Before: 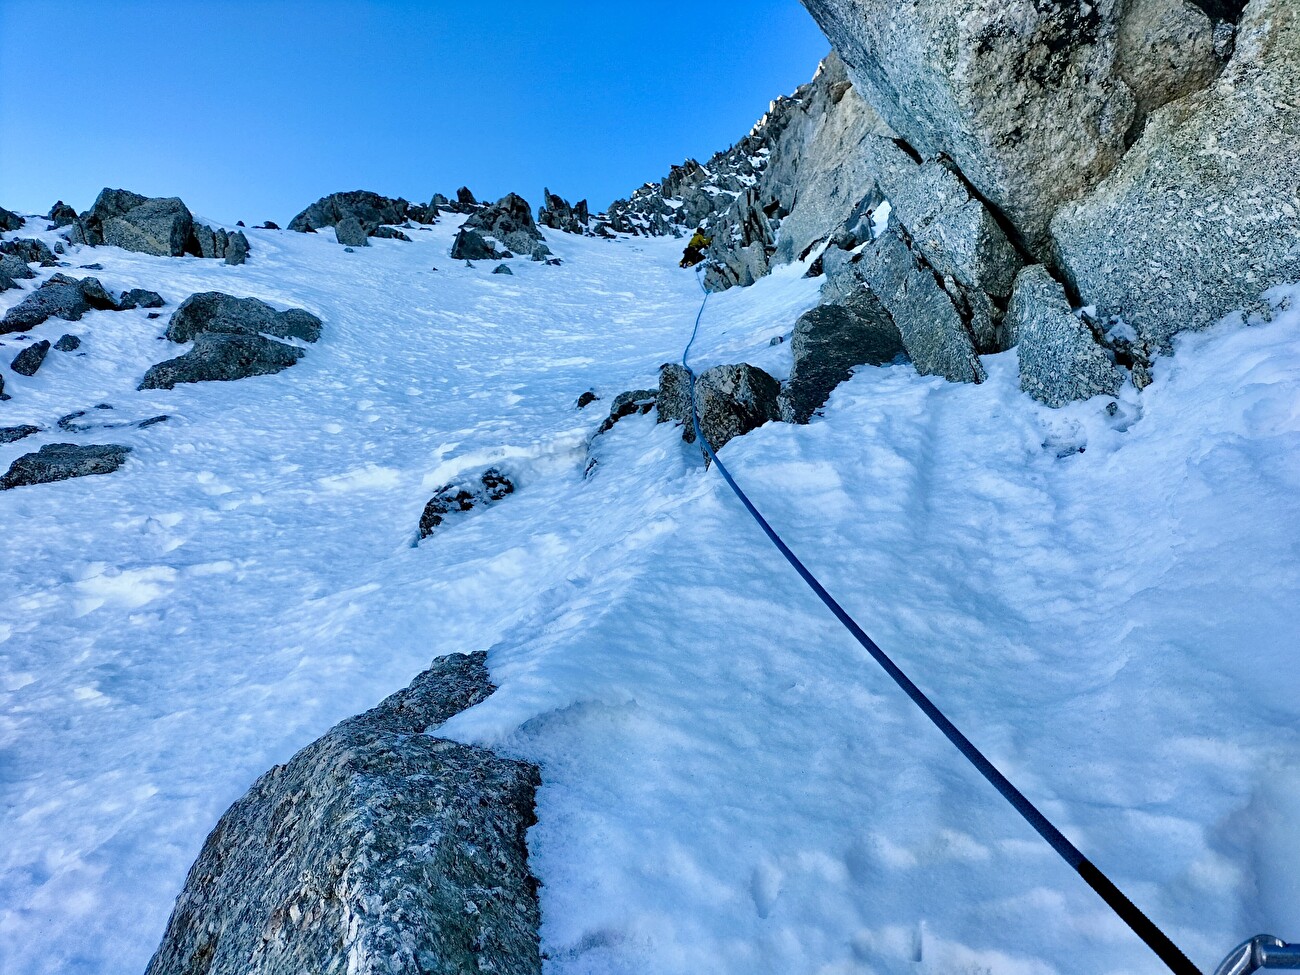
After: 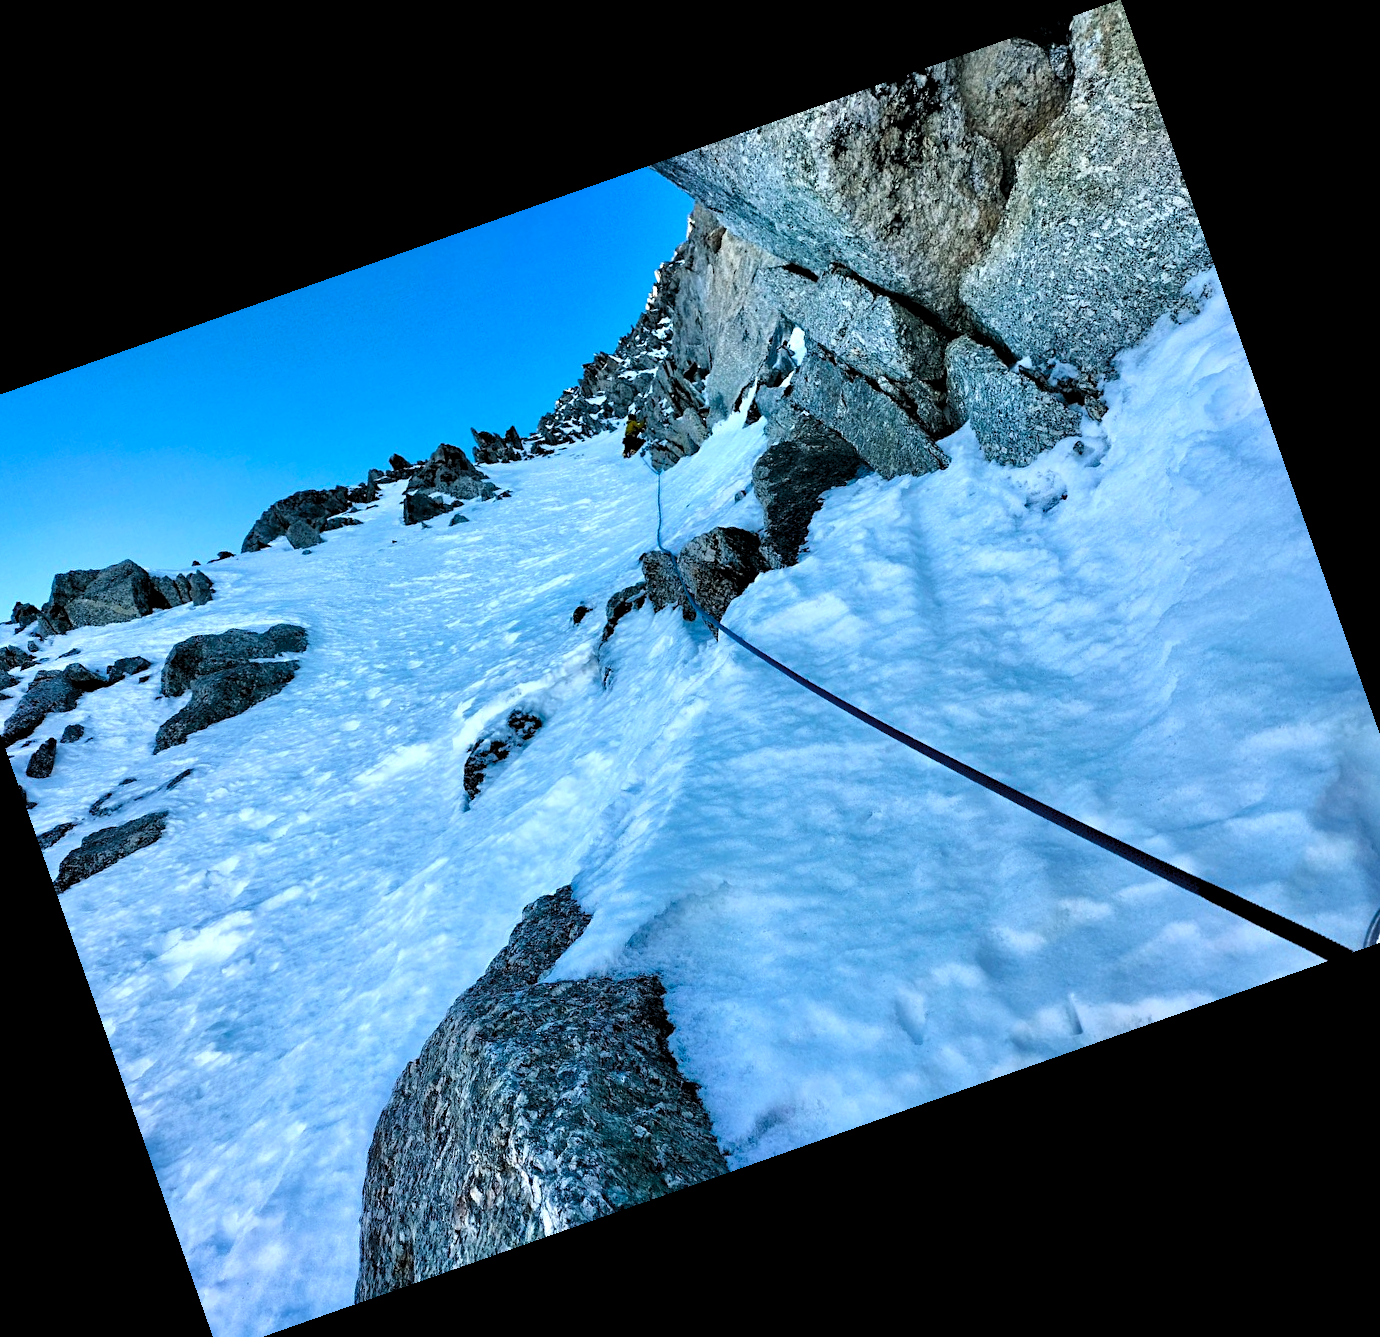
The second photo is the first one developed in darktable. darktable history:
levels: levels [0.052, 0.496, 0.908]
crop and rotate: angle 19.43°, left 6.812%, right 4.125%, bottom 1.087%
